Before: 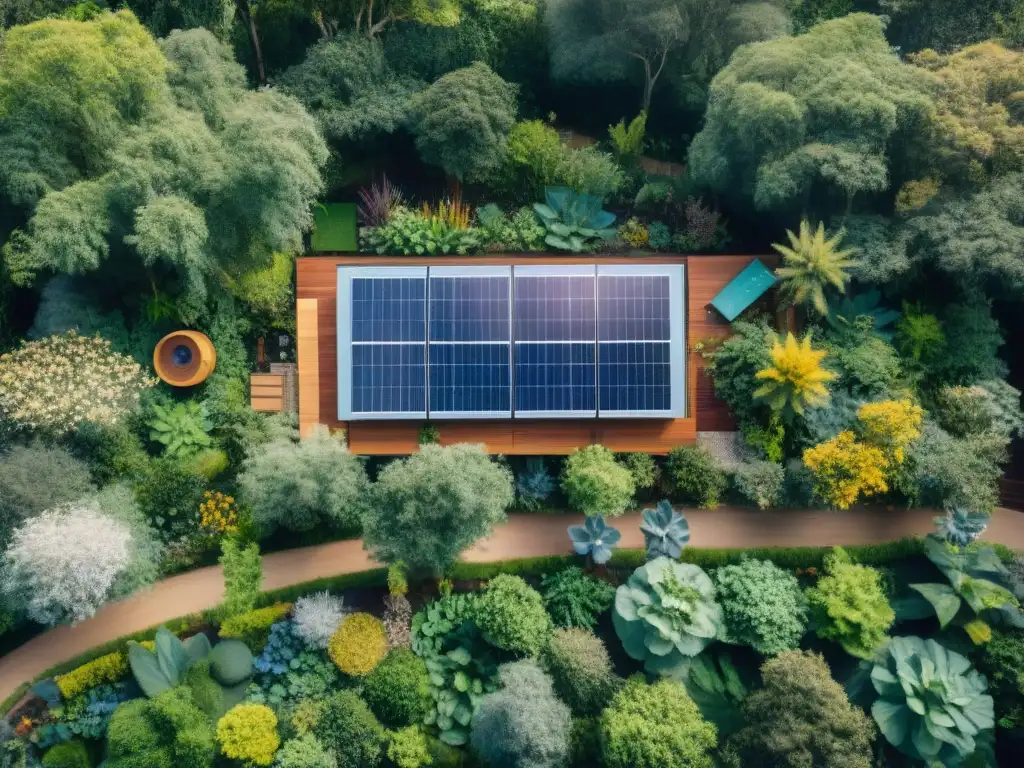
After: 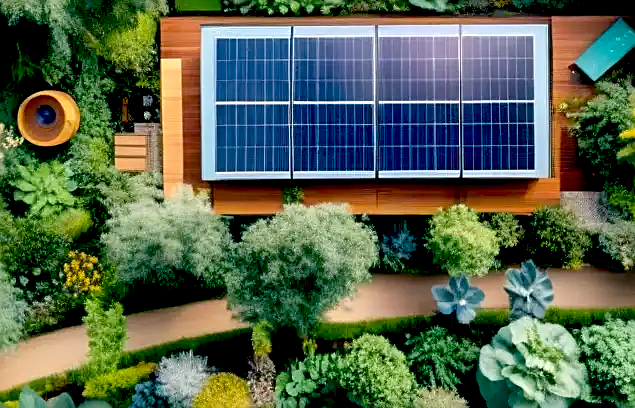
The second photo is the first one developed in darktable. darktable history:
crop: left 13.312%, top 31.28%, right 24.627%, bottom 15.582%
sharpen: on, module defaults
exposure: black level correction 0.031, exposure 0.304 EV, compensate highlight preservation false
